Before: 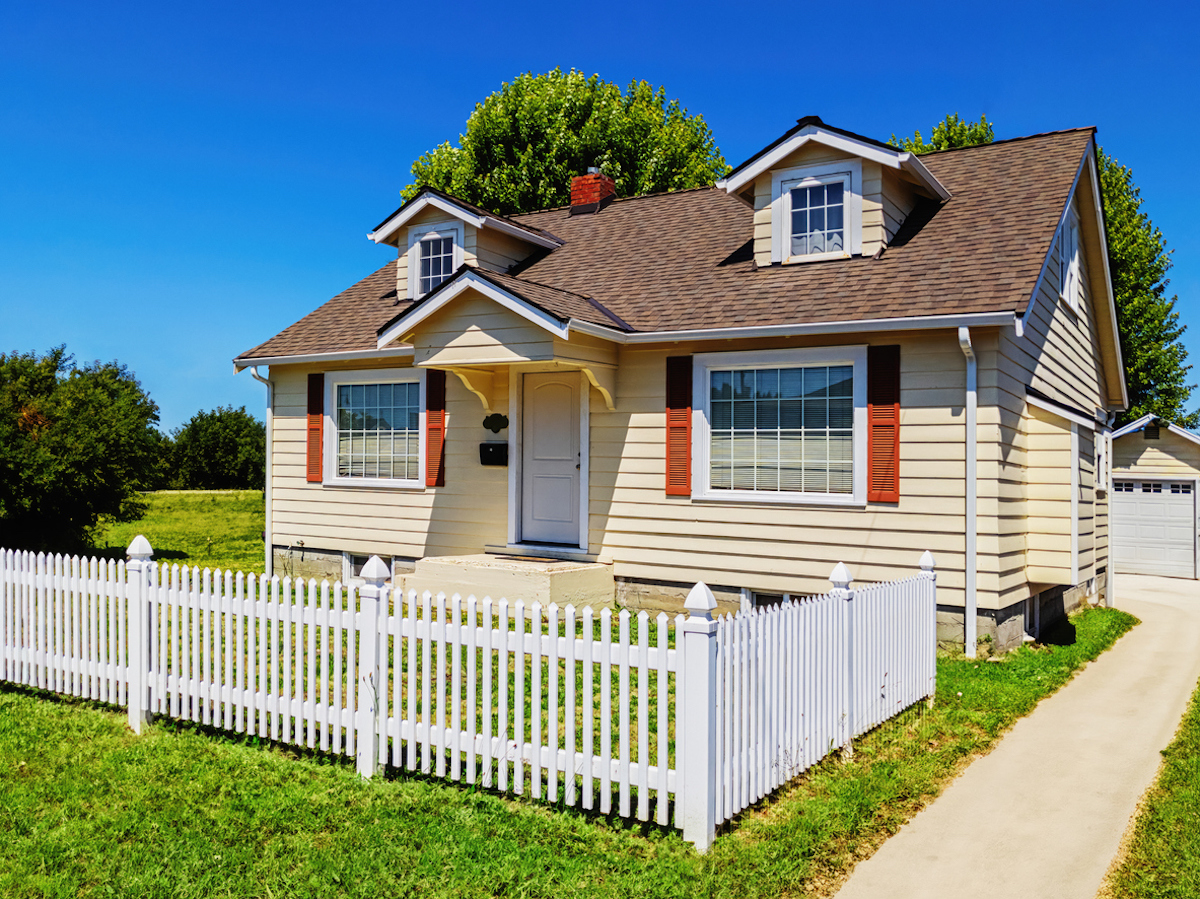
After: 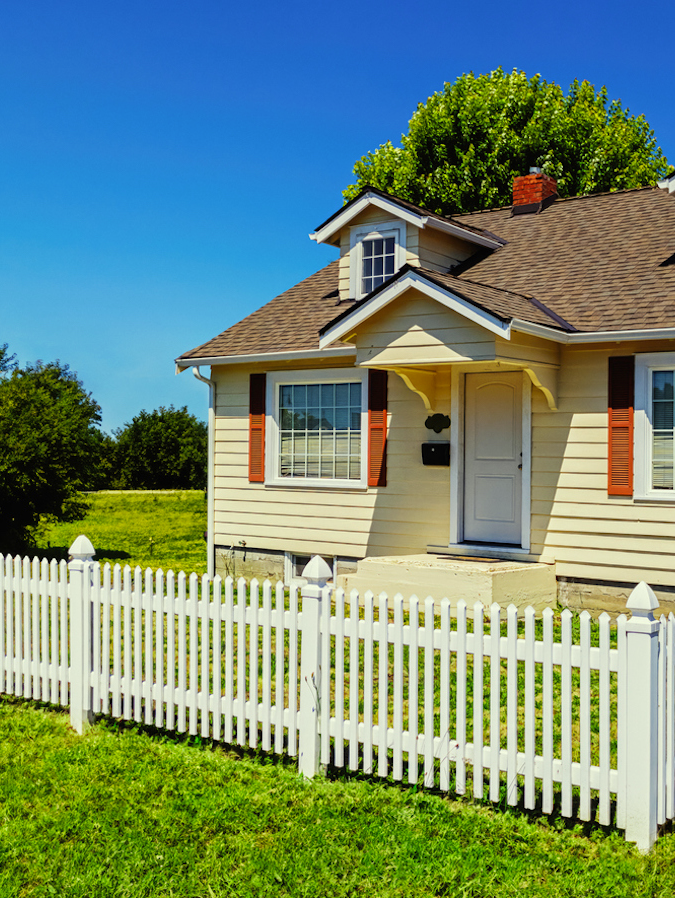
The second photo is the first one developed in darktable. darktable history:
color correction: highlights a* -5.65, highlights b* 11.27
crop: left 4.859%, right 38.871%
